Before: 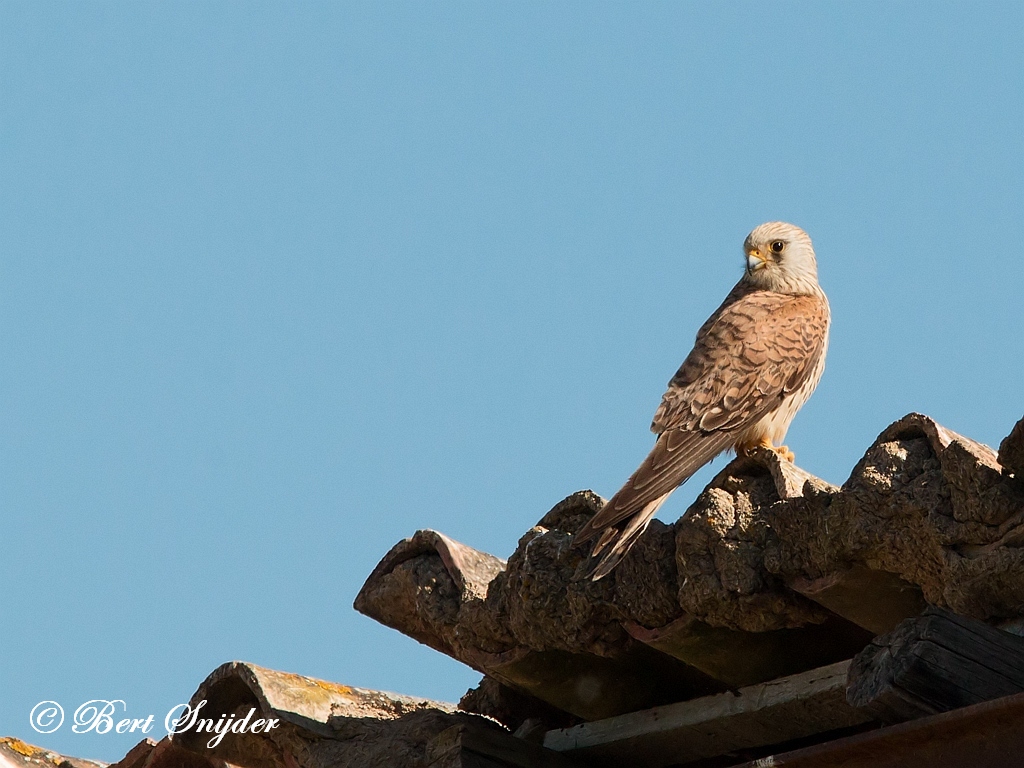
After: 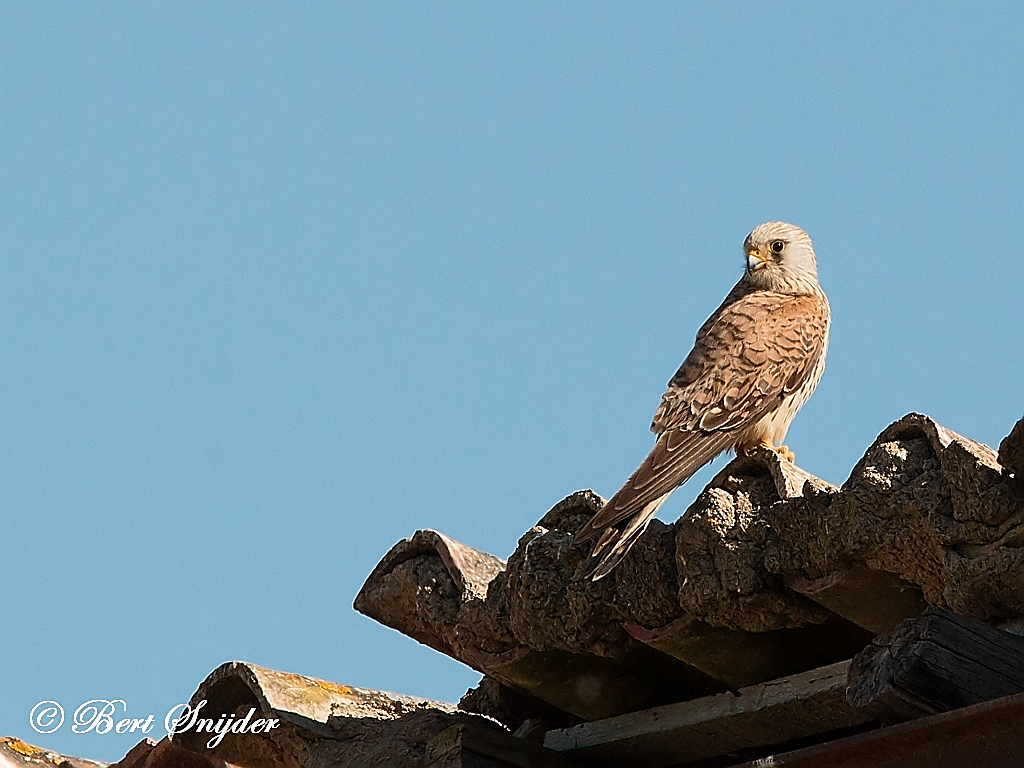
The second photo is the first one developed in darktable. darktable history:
sharpen: radius 1.407, amount 1.252, threshold 0.832
